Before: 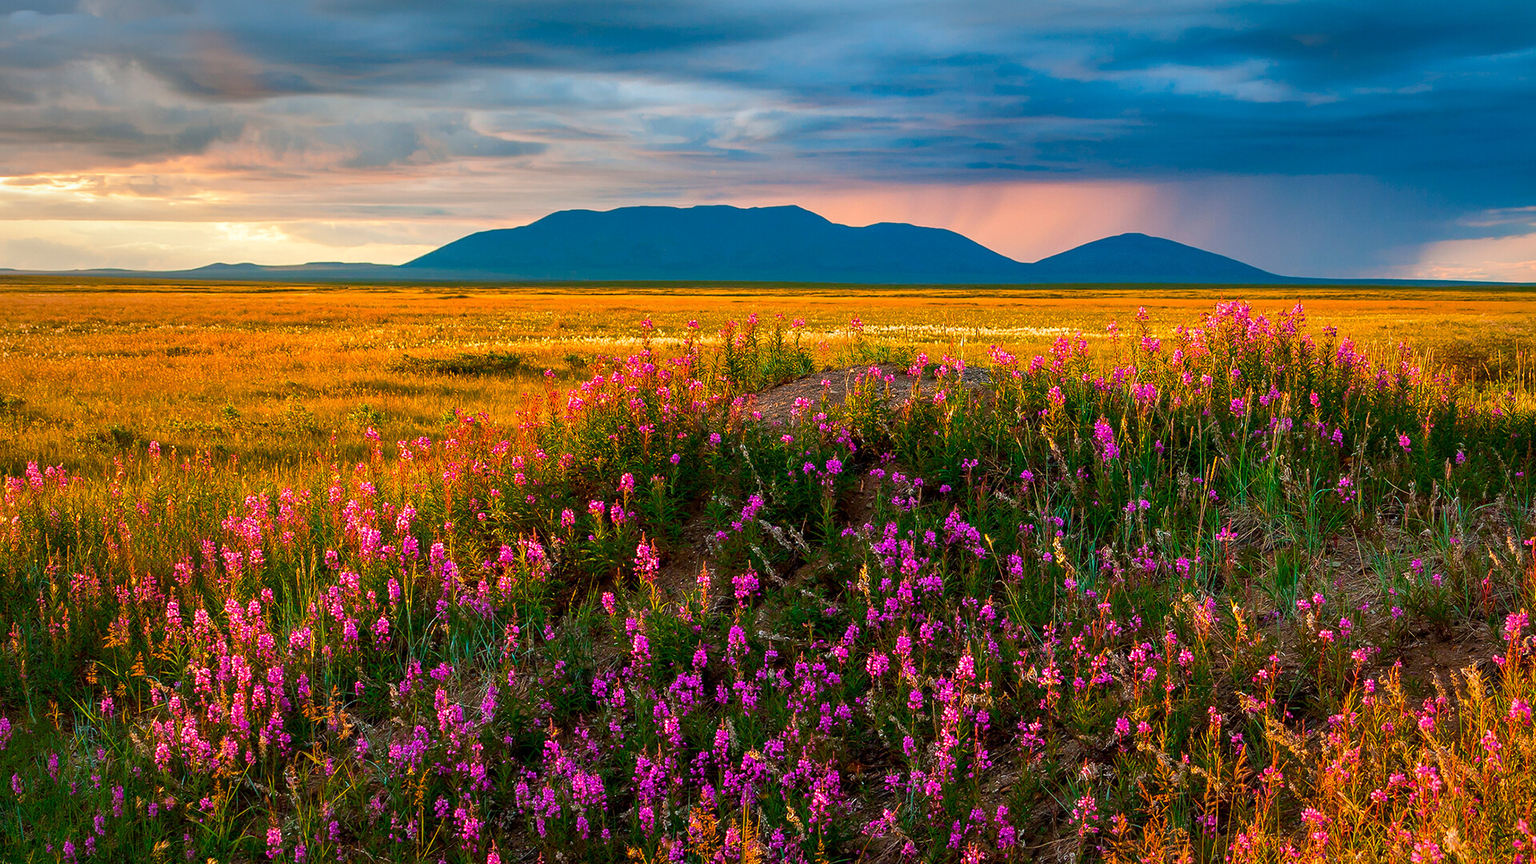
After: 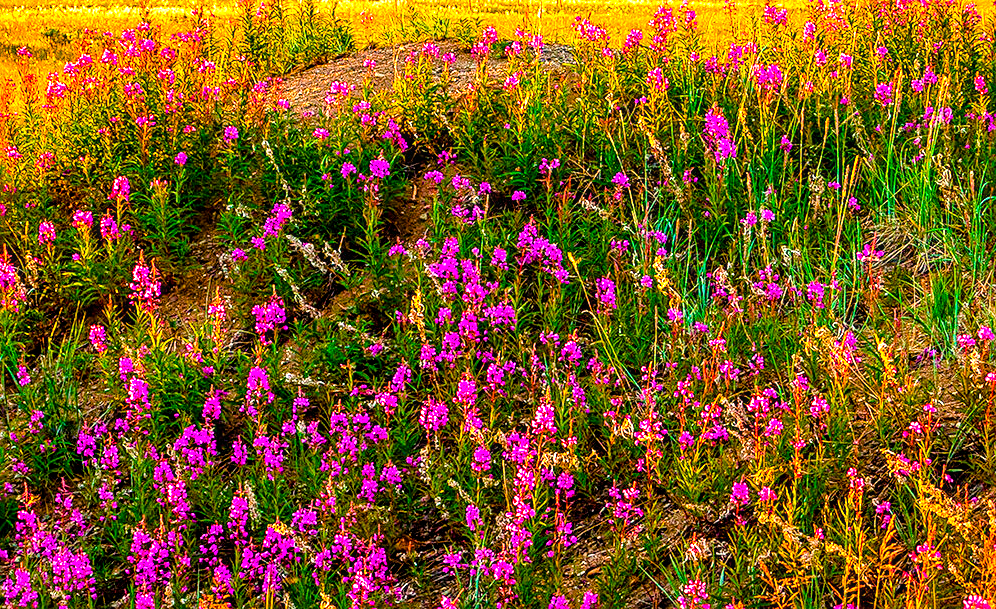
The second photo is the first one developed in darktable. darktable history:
crop: left 34.562%, top 38.433%, right 13.522%, bottom 5.163%
exposure: exposure 1.159 EV, compensate highlight preservation false
local contrast: on, module defaults
sharpen: on, module defaults
tone curve: curves: ch0 [(0, 0) (0.003, 0.005) (0.011, 0.011) (0.025, 0.022) (0.044, 0.038) (0.069, 0.062) (0.1, 0.091) (0.136, 0.128) (0.177, 0.183) (0.224, 0.246) (0.277, 0.325) (0.335, 0.403) (0.399, 0.473) (0.468, 0.557) (0.543, 0.638) (0.623, 0.709) (0.709, 0.782) (0.801, 0.847) (0.898, 0.923) (1, 1)], color space Lab, linked channels, preserve colors none
color balance rgb: shadows lift › chroma 0.922%, shadows lift › hue 113.8°, highlights gain › chroma 3.033%, highlights gain › hue 77.99°, perceptual saturation grading › global saturation 20%, perceptual saturation grading › highlights -14.15%, perceptual saturation grading › shadows 50.184%, global vibrance 30.536%
